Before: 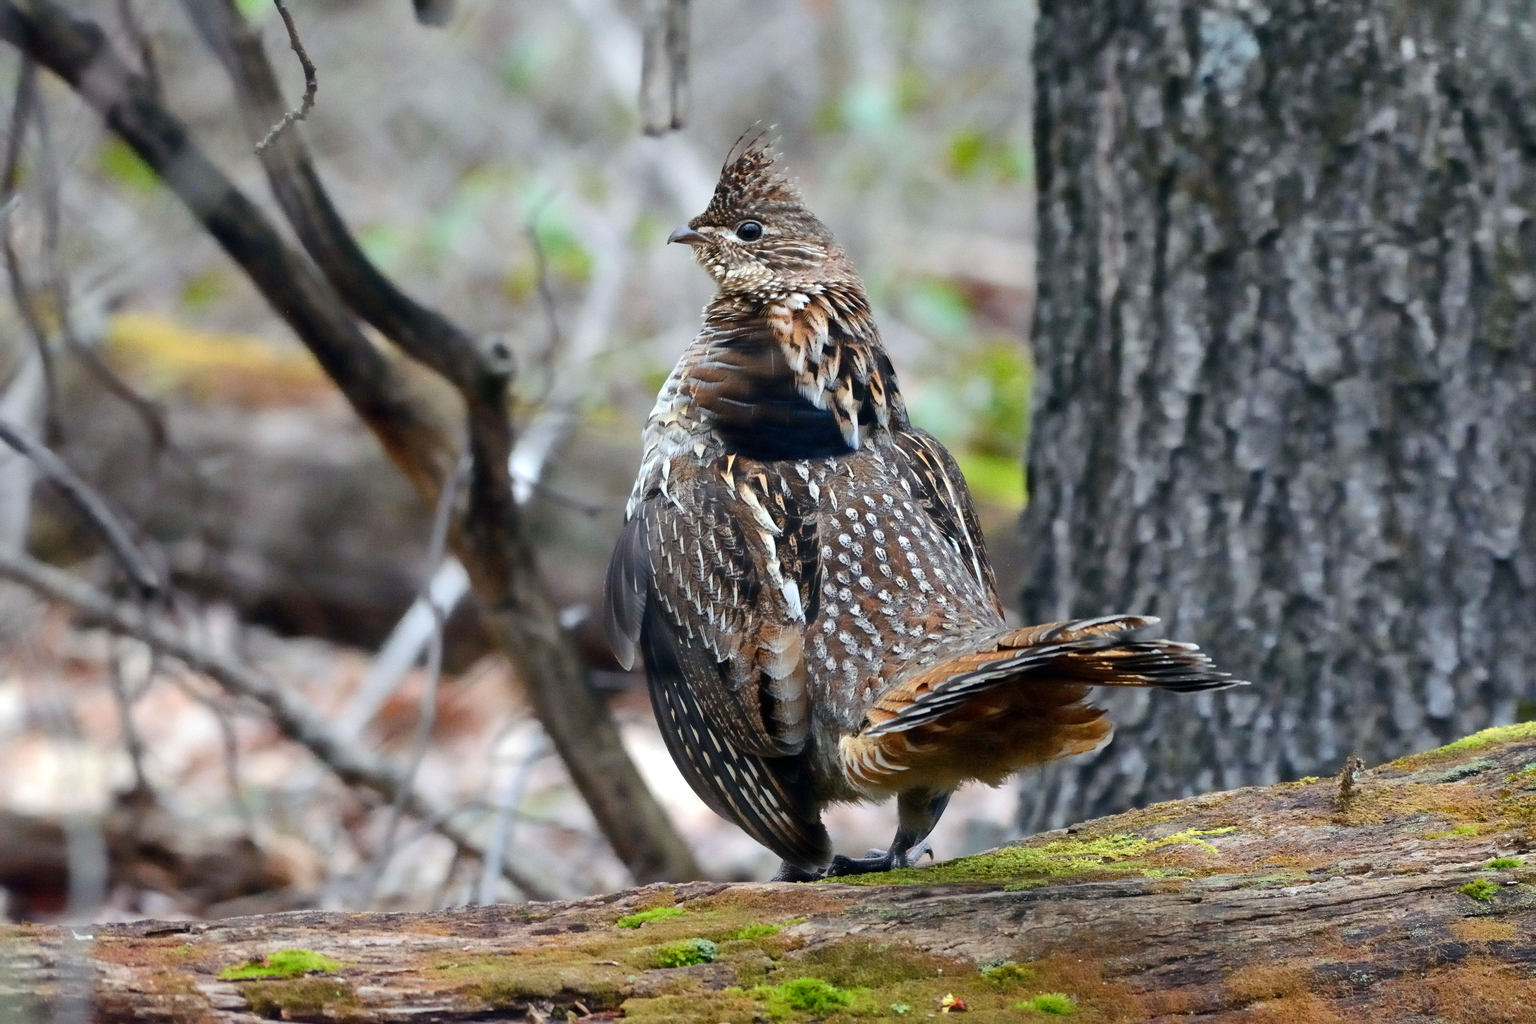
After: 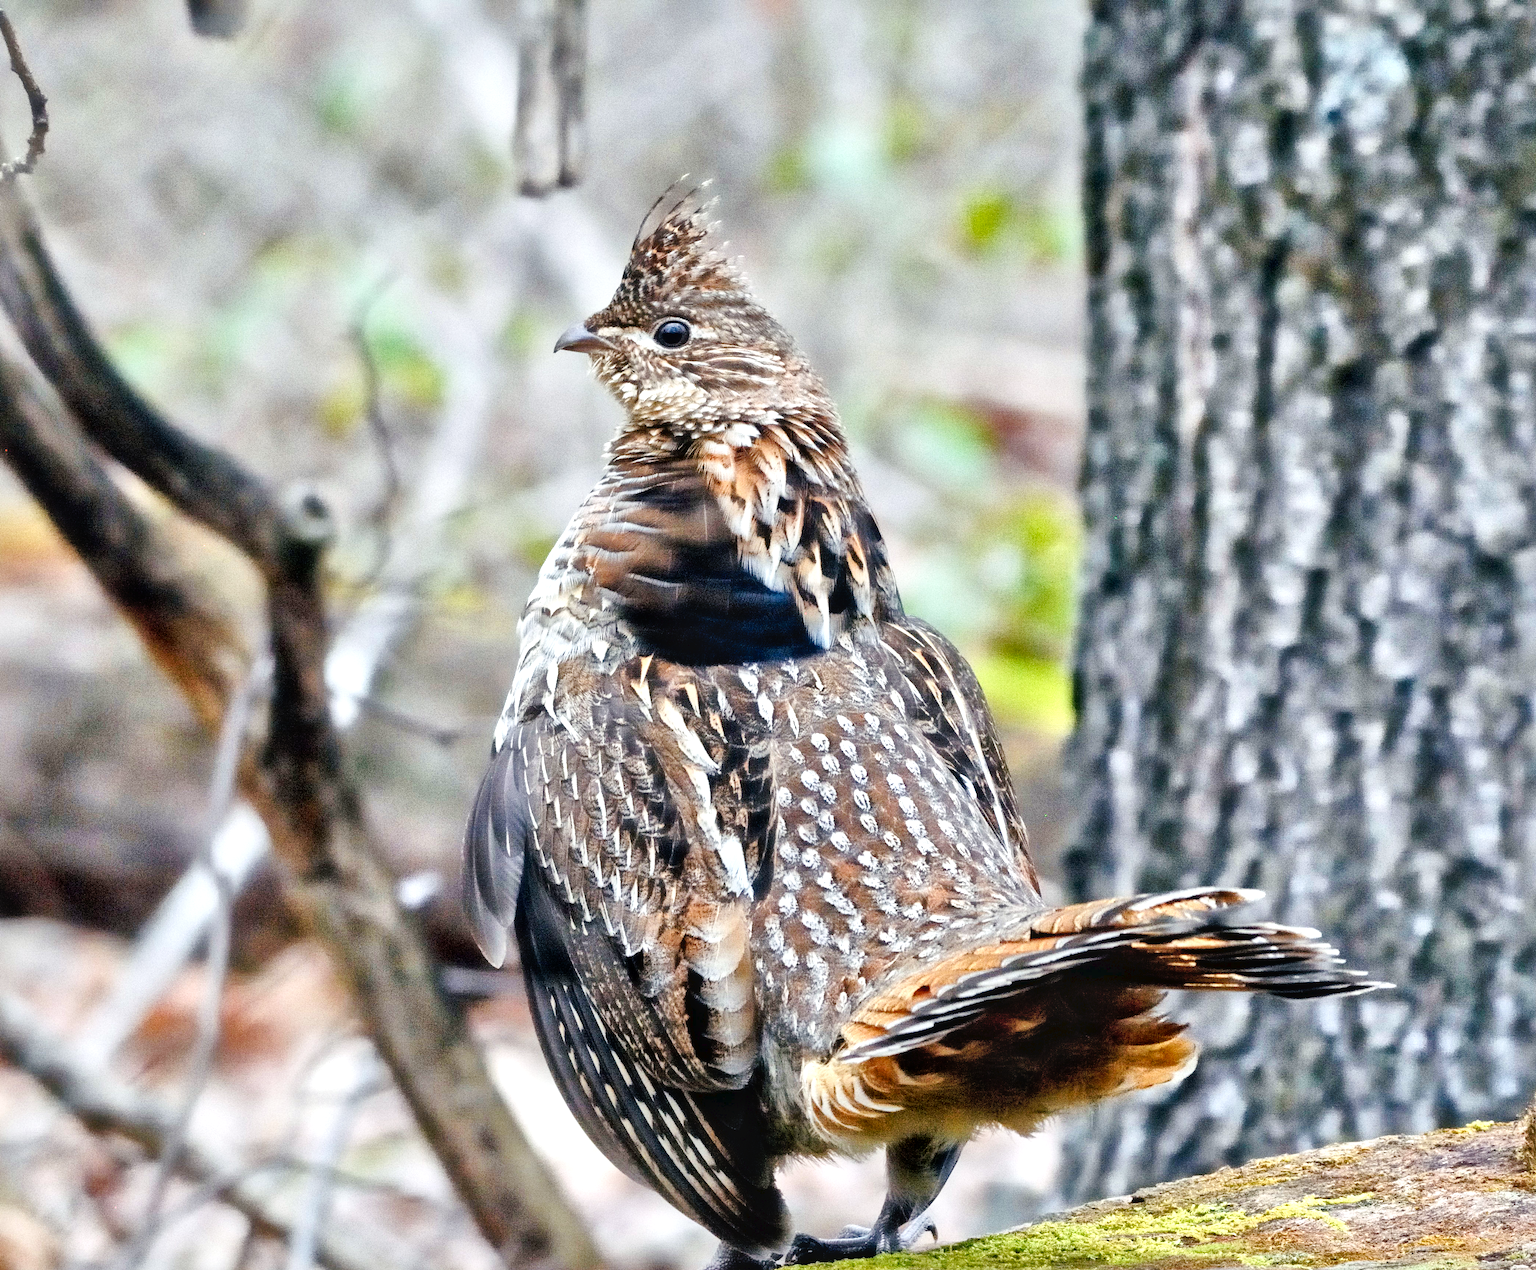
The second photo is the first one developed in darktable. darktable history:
tone curve: curves: ch0 [(0, 0) (0.003, 0.047) (0.011, 0.051) (0.025, 0.051) (0.044, 0.057) (0.069, 0.068) (0.1, 0.076) (0.136, 0.108) (0.177, 0.166) (0.224, 0.229) (0.277, 0.299) (0.335, 0.364) (0.399, 0.46) (0.468, 0.553) (0.543, 0.639) (0.623, 0.724) (0.709, 0.808) (0.801, 0.886) (0.898, 0.954) (1, 1)], preserve colors none
exposure: exposure -0.064 EV, compensate highlight preservation false
crop: left 18.479%, right 12.2%, bottom 13.971%
local contrast: mode bilateral grid, contrast 20, coarseness 50, detail 171%, midtone range 0.2
tone equalizer: -7 EV 0.15 EV, -6 EV 0.6 EV, -5 EV 1.15 EV, -4 EV 1.33 EV, -3 EV 1.15 EV, -2 EV 0.6 EV, -1 EV 0.15 EV, mask exposure compensation -0.5 EV
